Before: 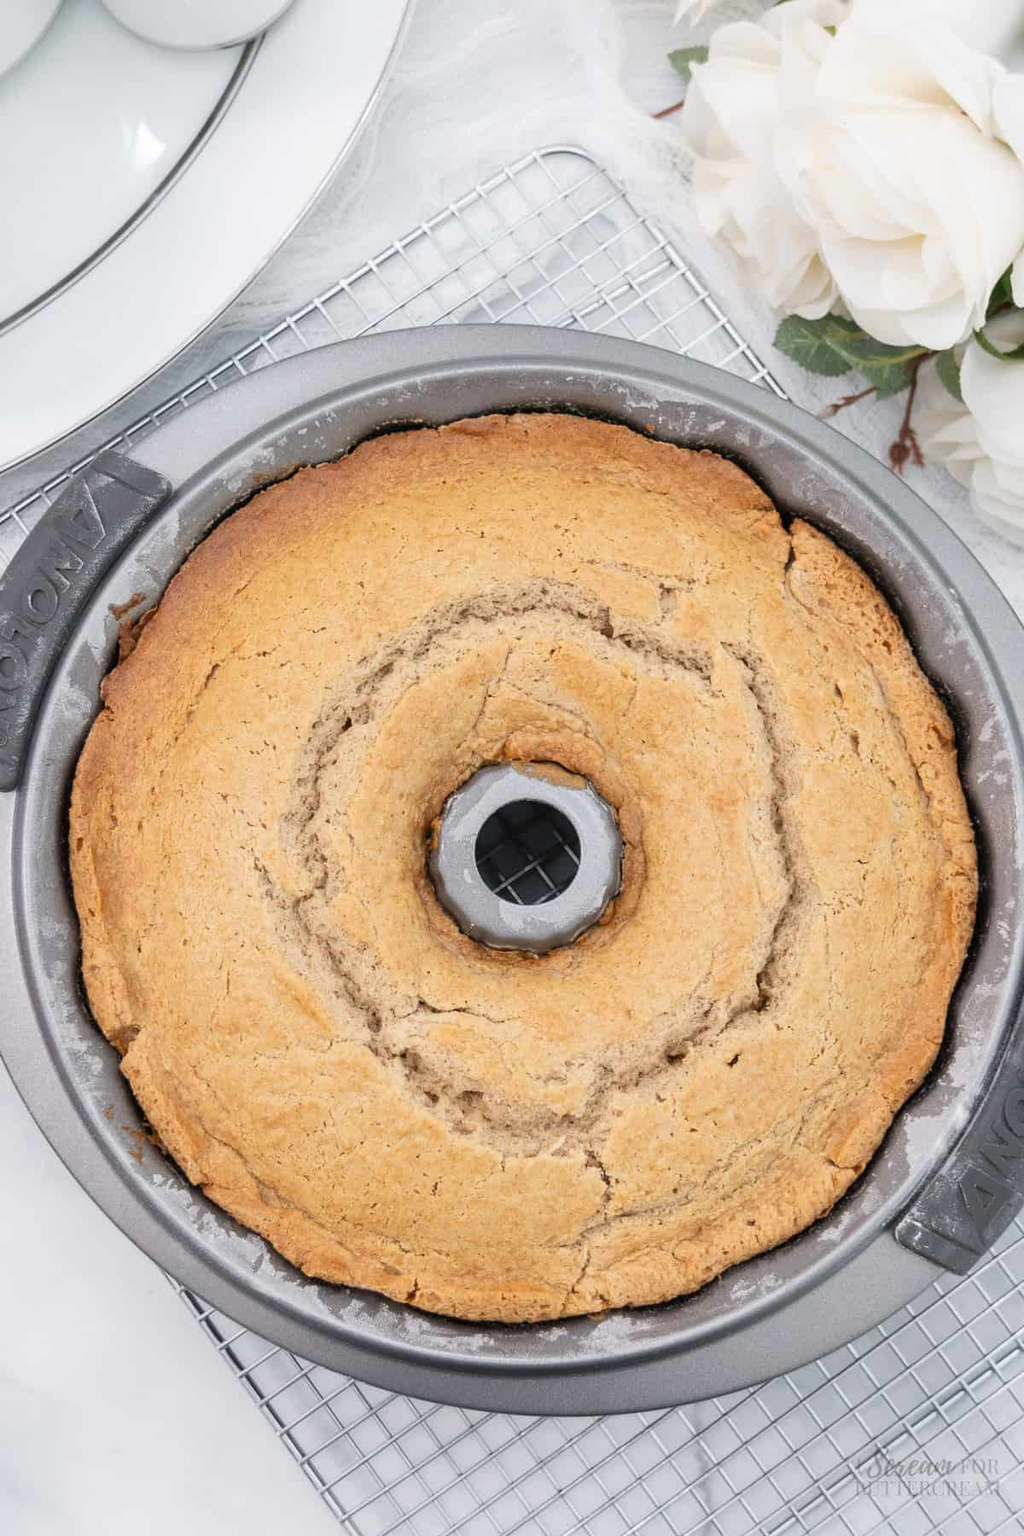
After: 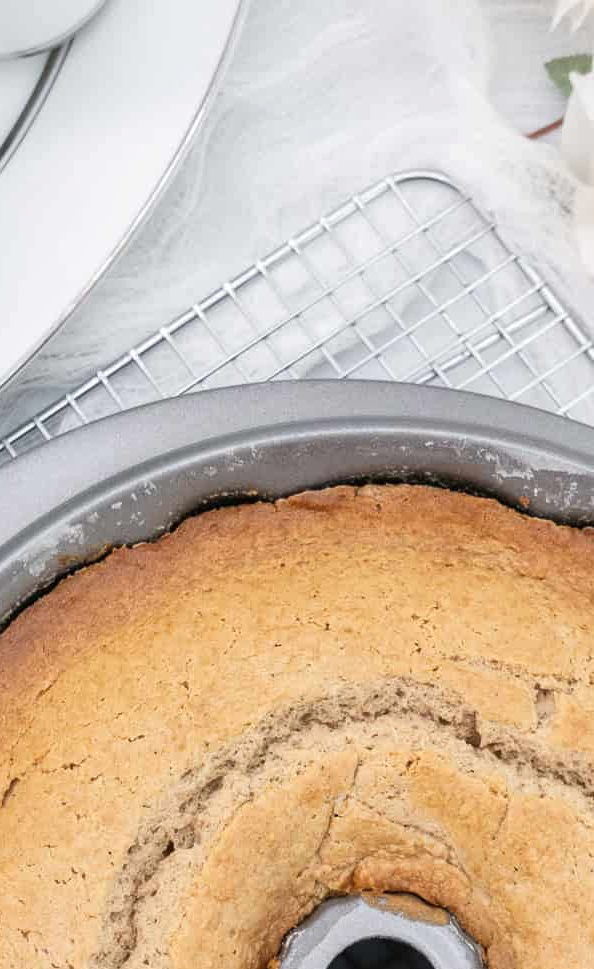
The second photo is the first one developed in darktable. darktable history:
local contrast: mode bilateral grid, contrast 20, coarseness 51, detail 119%, midtone range 0.2
crop: left 19.886%, right 30.544%, bottom 46.164%
